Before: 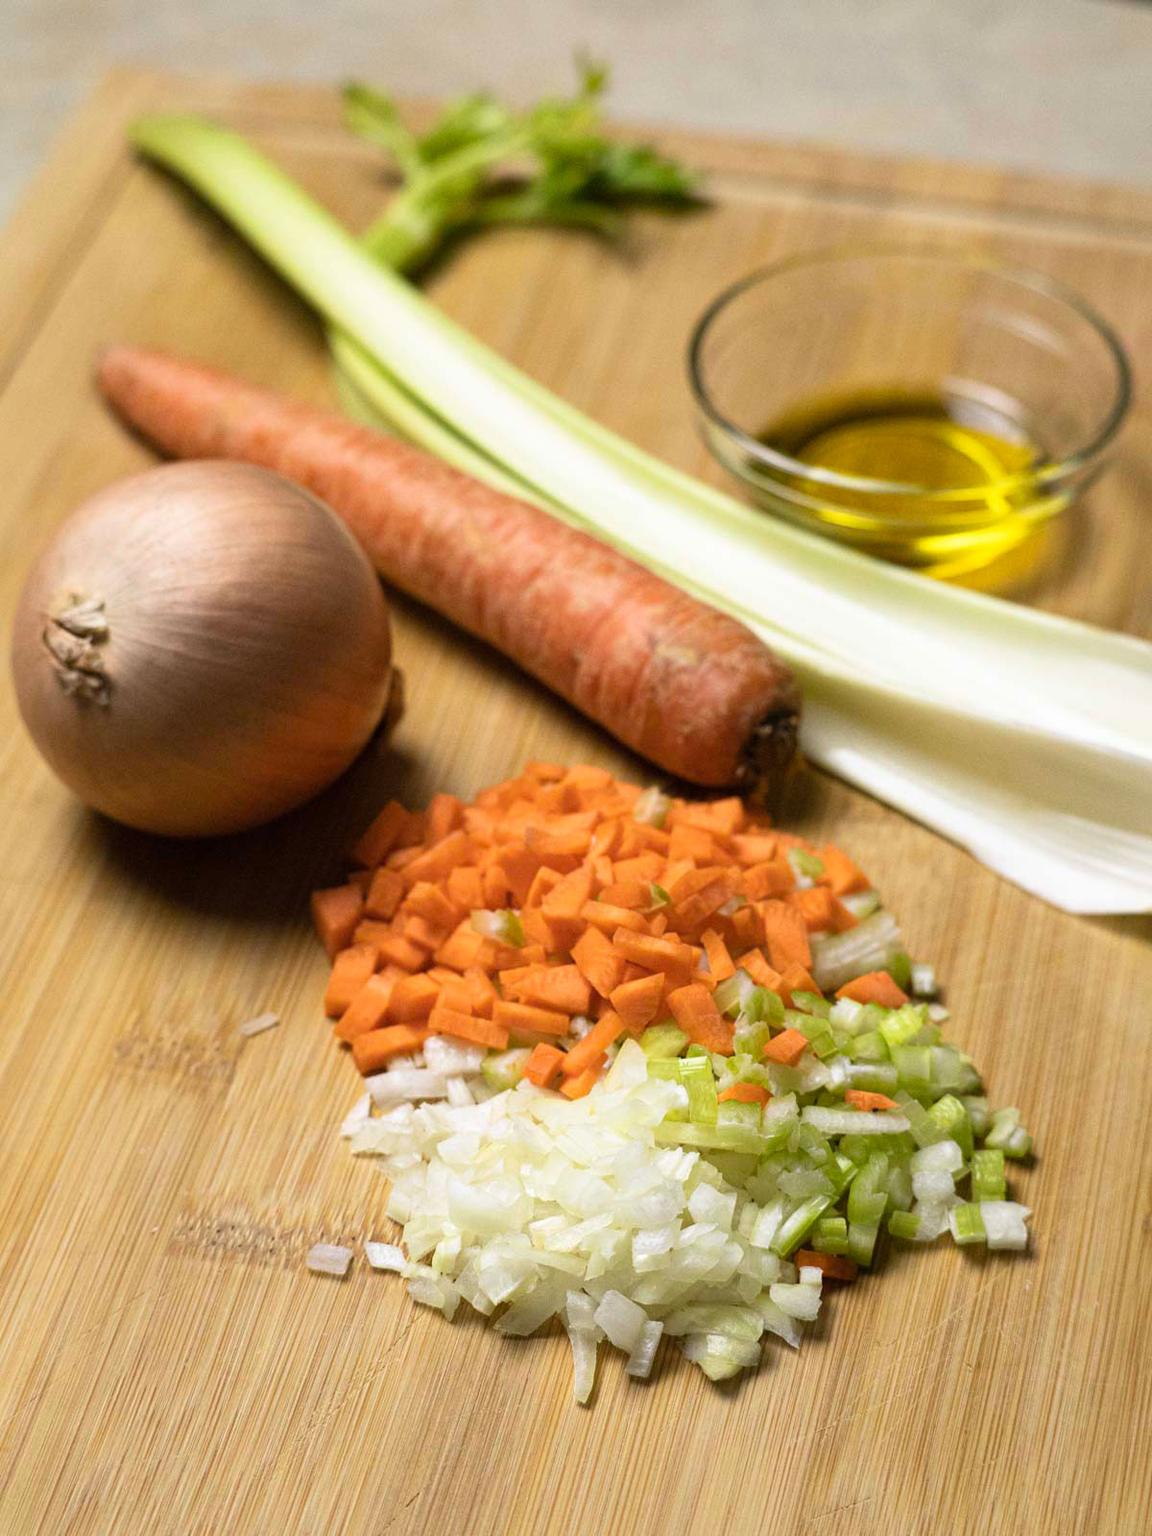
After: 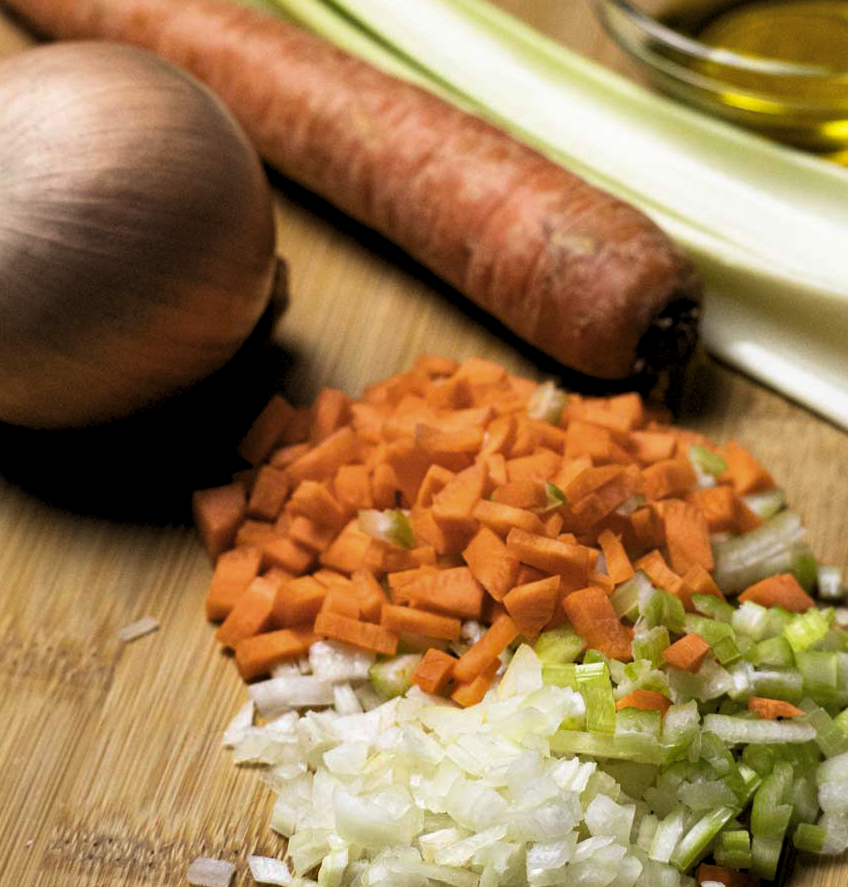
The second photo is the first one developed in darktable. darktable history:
levels: levels [0.116, 0.574, 1]
crop: left 11.037%, top 27.415%, right 18.29%, bottom 17.089%
shadows and highlights: low approximation 0.01, soften with gaussian
